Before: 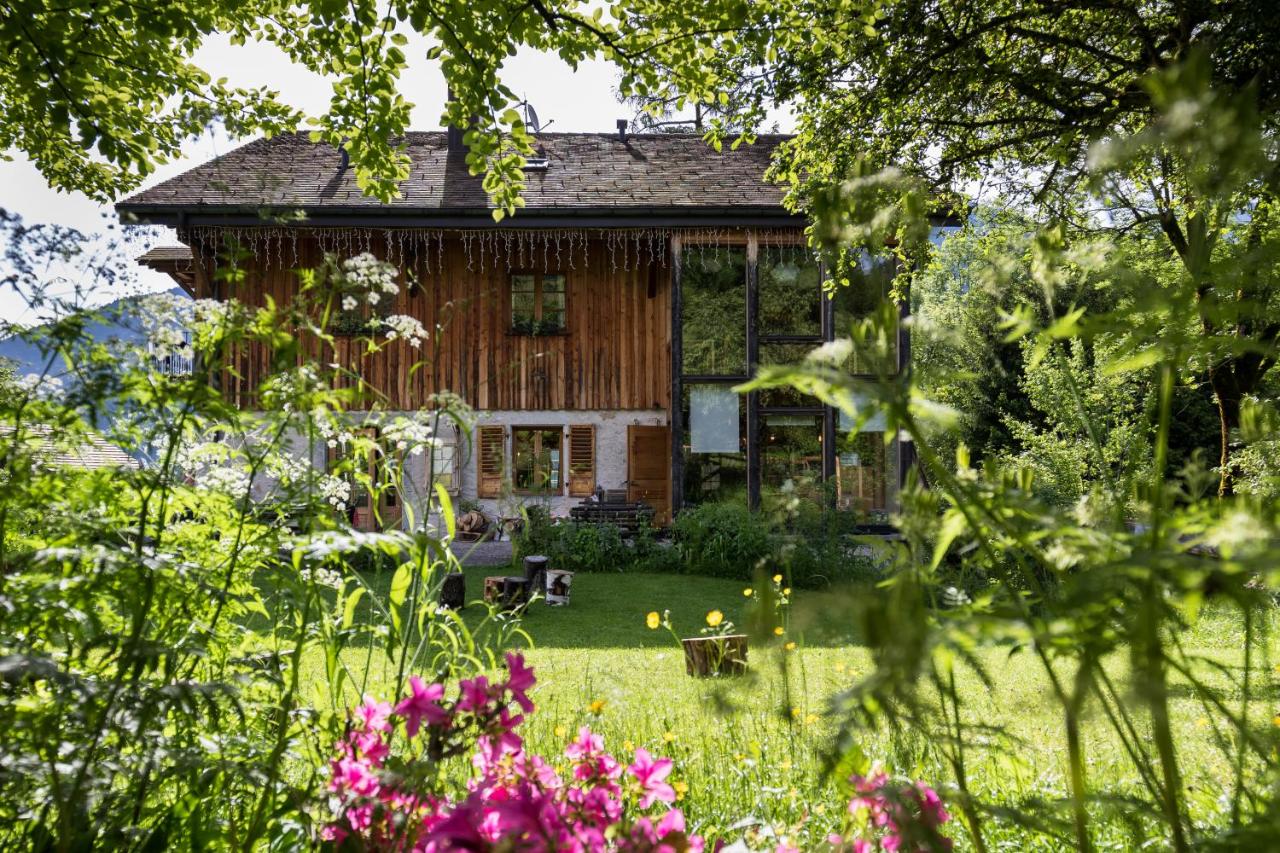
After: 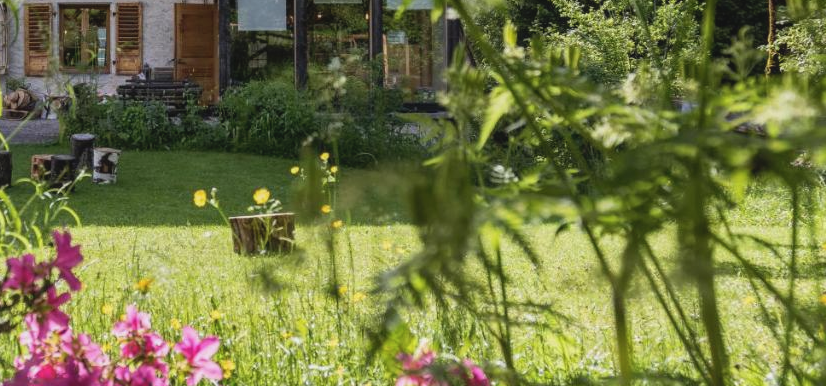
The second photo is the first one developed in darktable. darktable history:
crop and rotate: left 35.436%, top 49.655%, bottom 4.988%
contrast brightness saturation: contrast -0.102, saturation -0.095
local contrast: detail 110%
